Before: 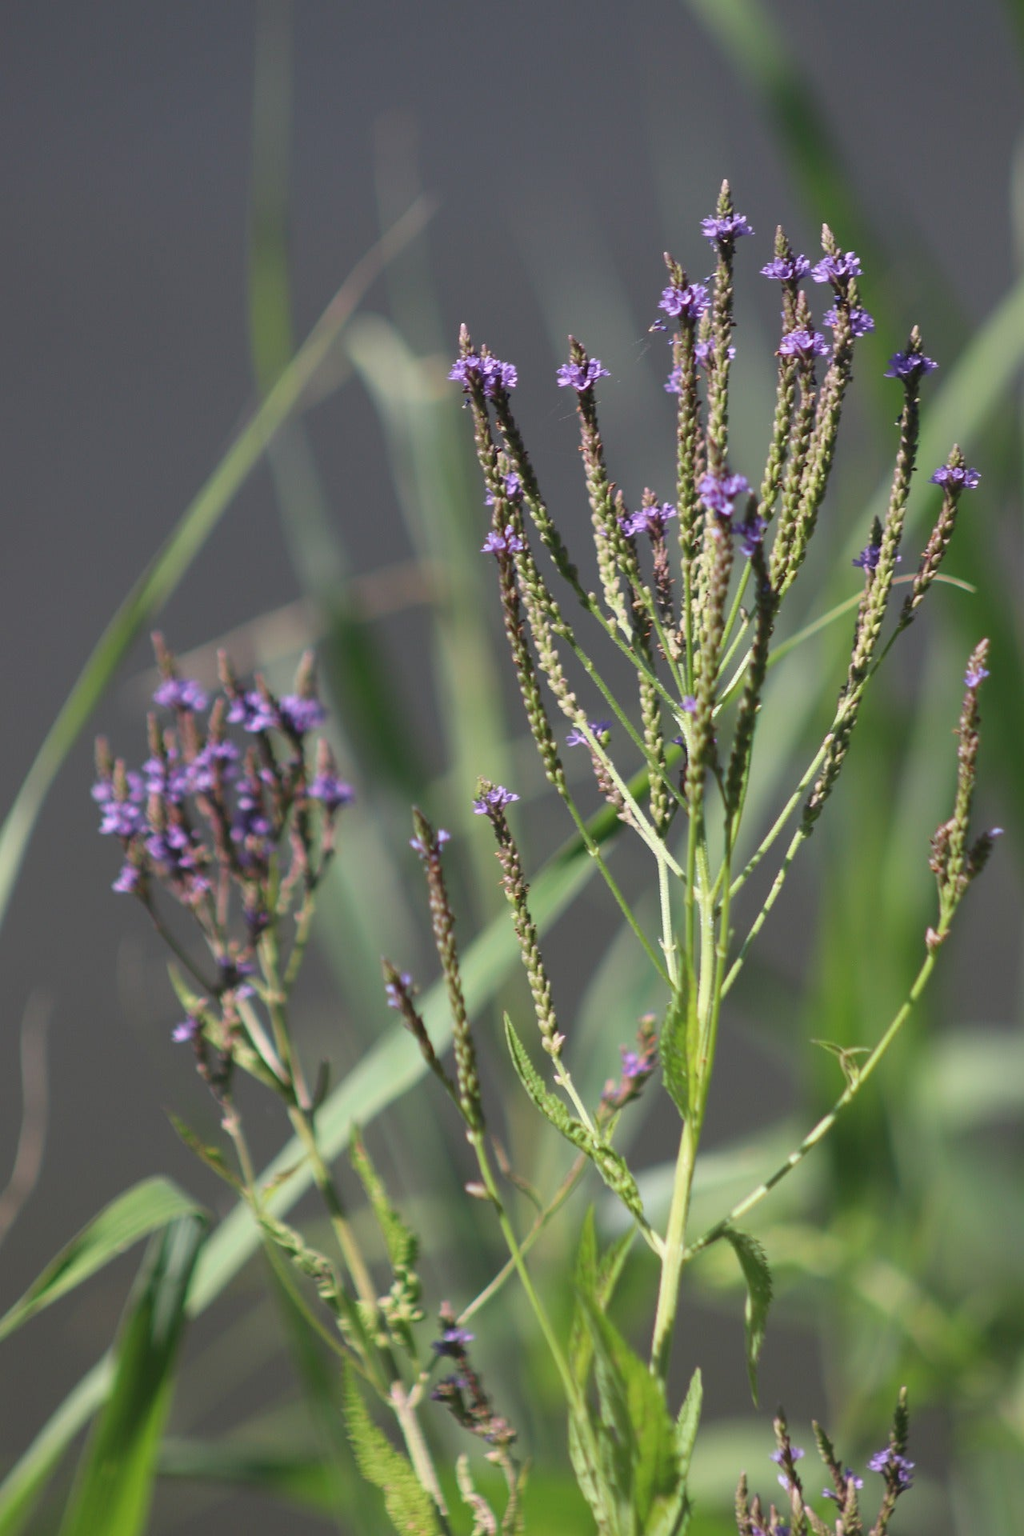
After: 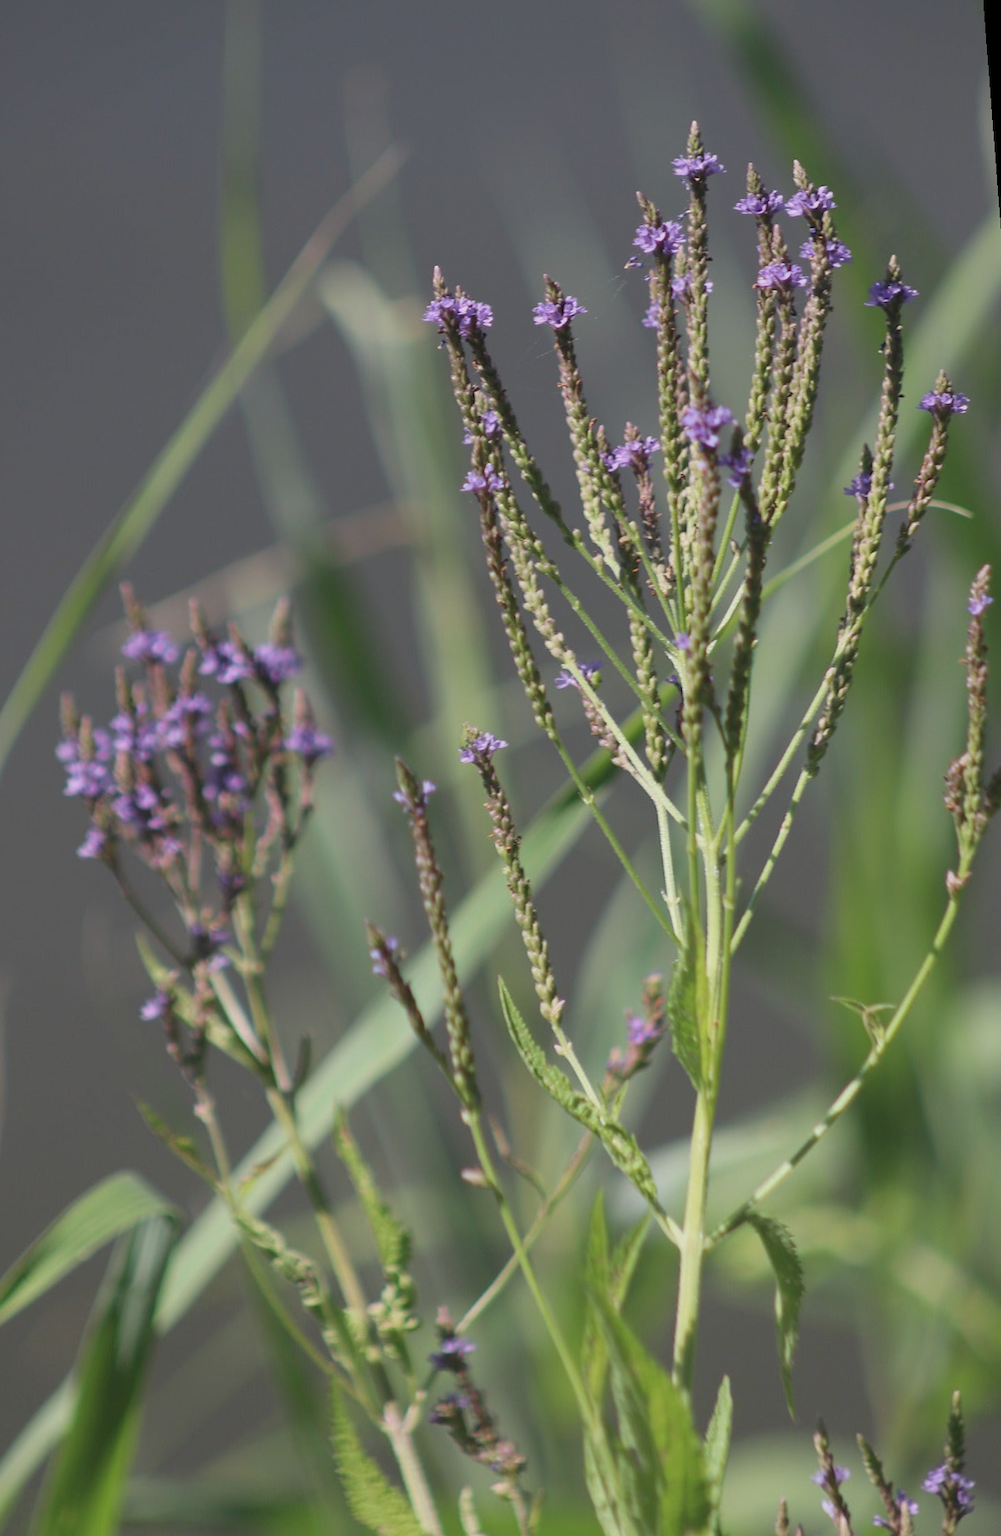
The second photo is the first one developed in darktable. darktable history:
rotate and perspective: rotation -1.68°, lens shift (vertical) -0.146, crop left 0.049, crop right 0.912, crop top 0.032, crop bottom 0.96
color balance: contrast -15%
